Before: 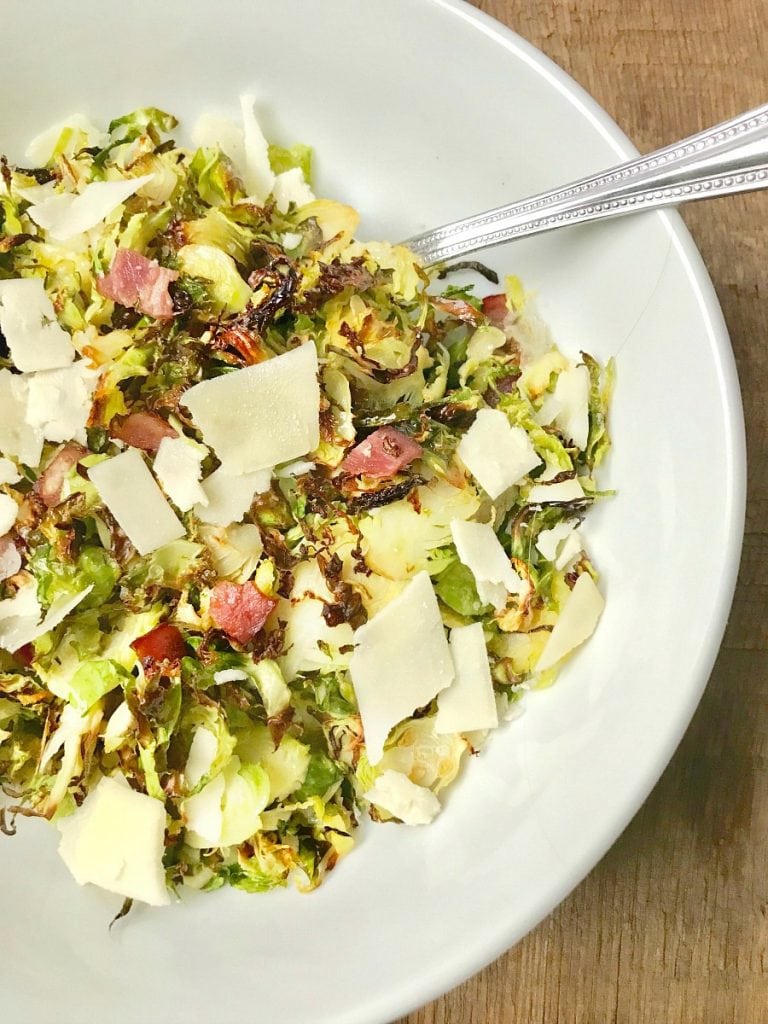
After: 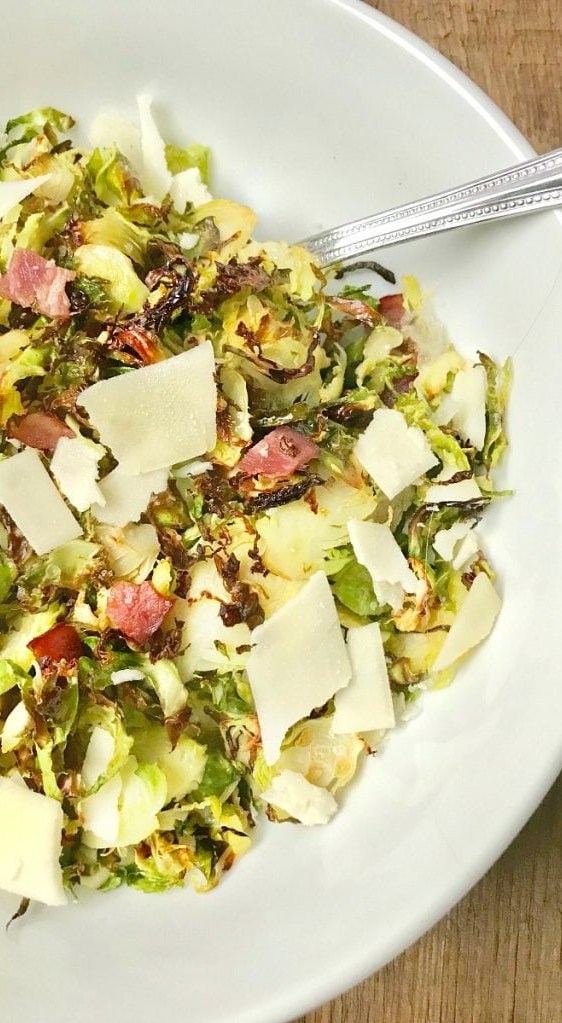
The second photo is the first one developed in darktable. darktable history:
crop: left 13.443%, right 13.31%
tone equalizer: on, module defaults
